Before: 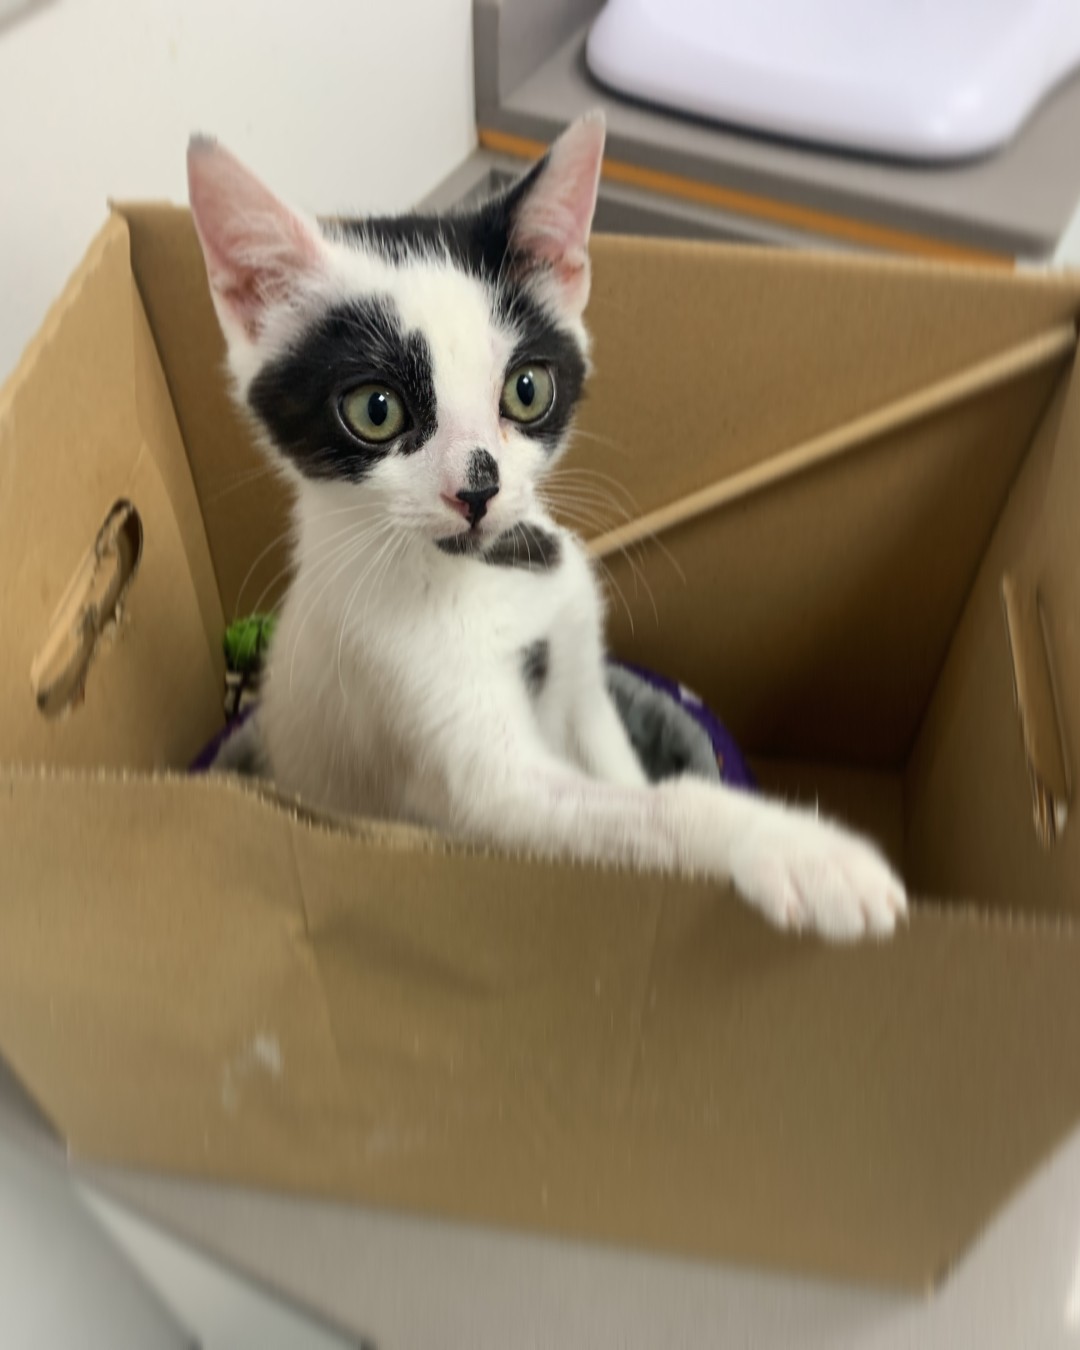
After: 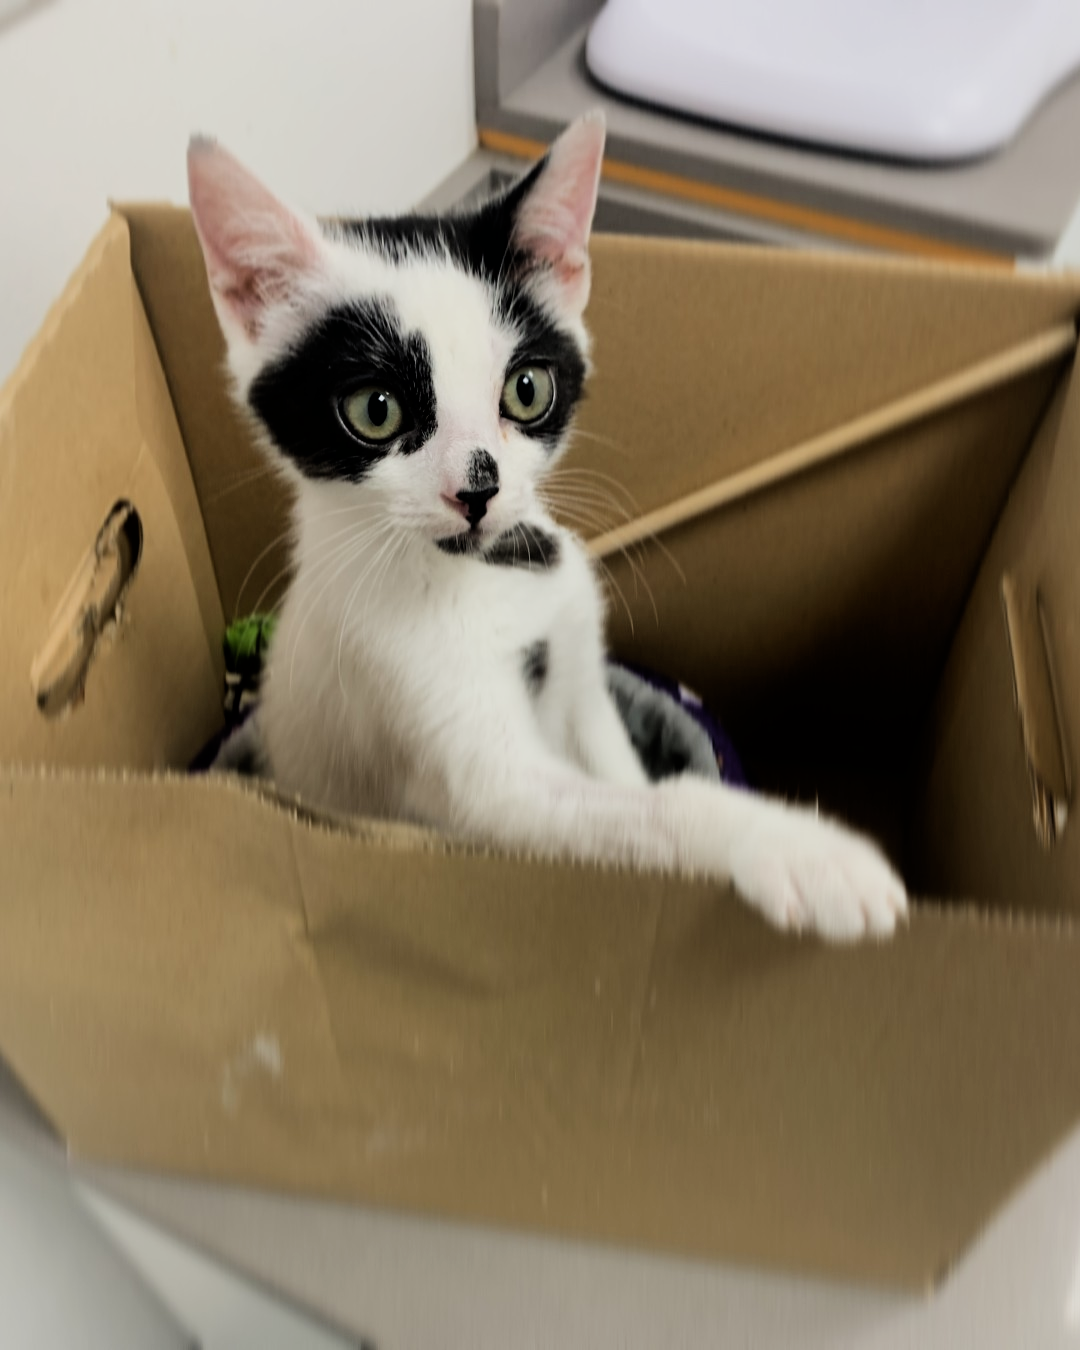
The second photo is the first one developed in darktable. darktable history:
filmic rgb: black relative exposure -5.11 EV, white relative exposure 3.56 EV, hardness 3.17, contrast 1.198, highlights saturation mix -48.91%
